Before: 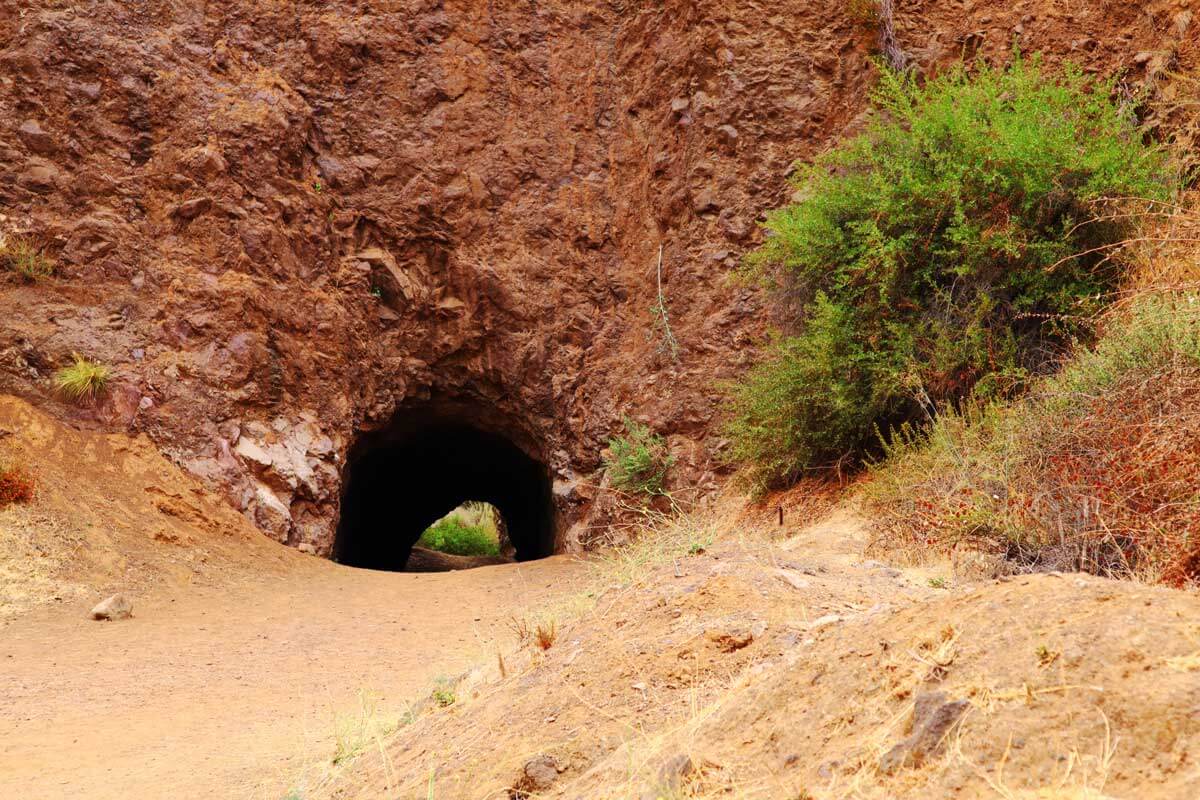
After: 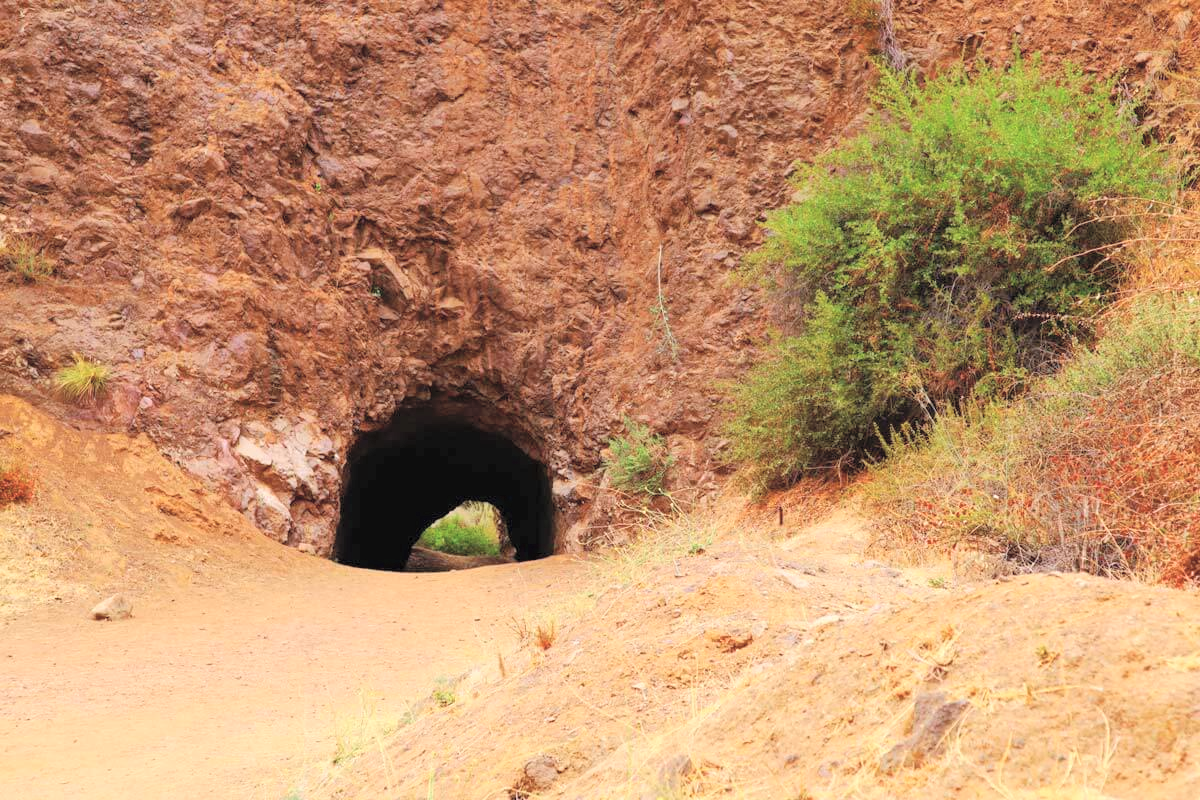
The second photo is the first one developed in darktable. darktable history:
contrast brightness saturation: brightness 0.28
tone equalizer: on, module defaults
color balance rgb: on, module defaults
